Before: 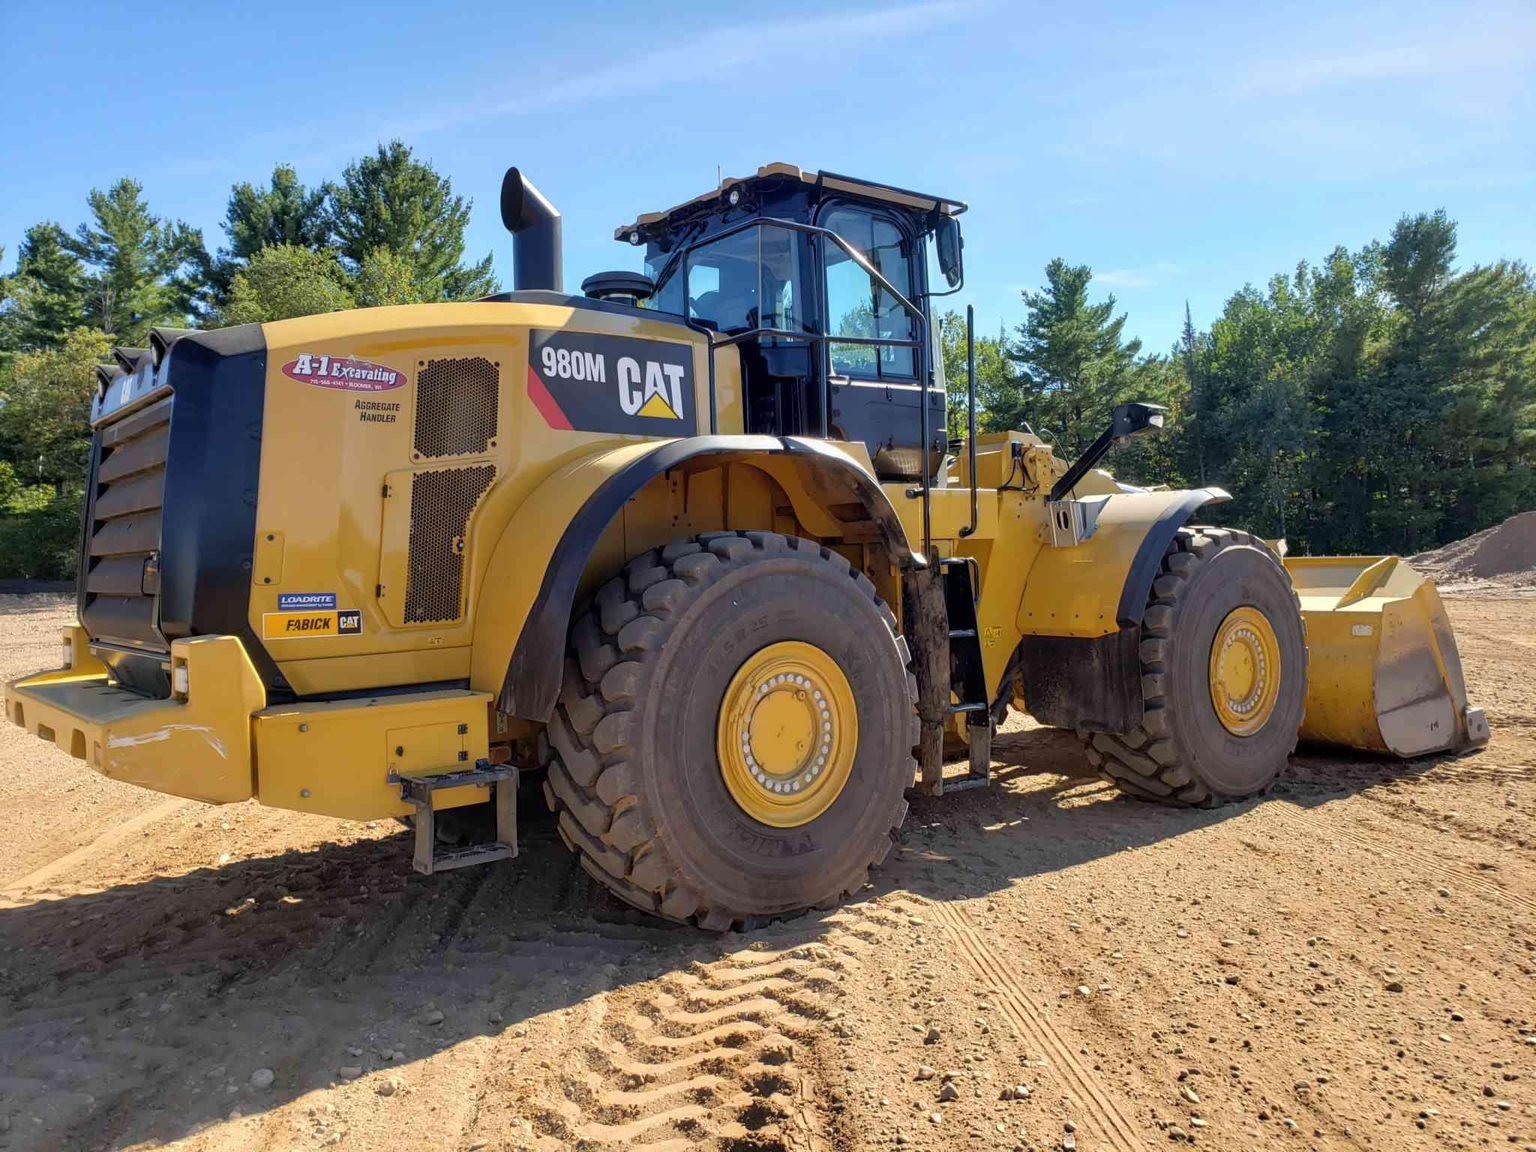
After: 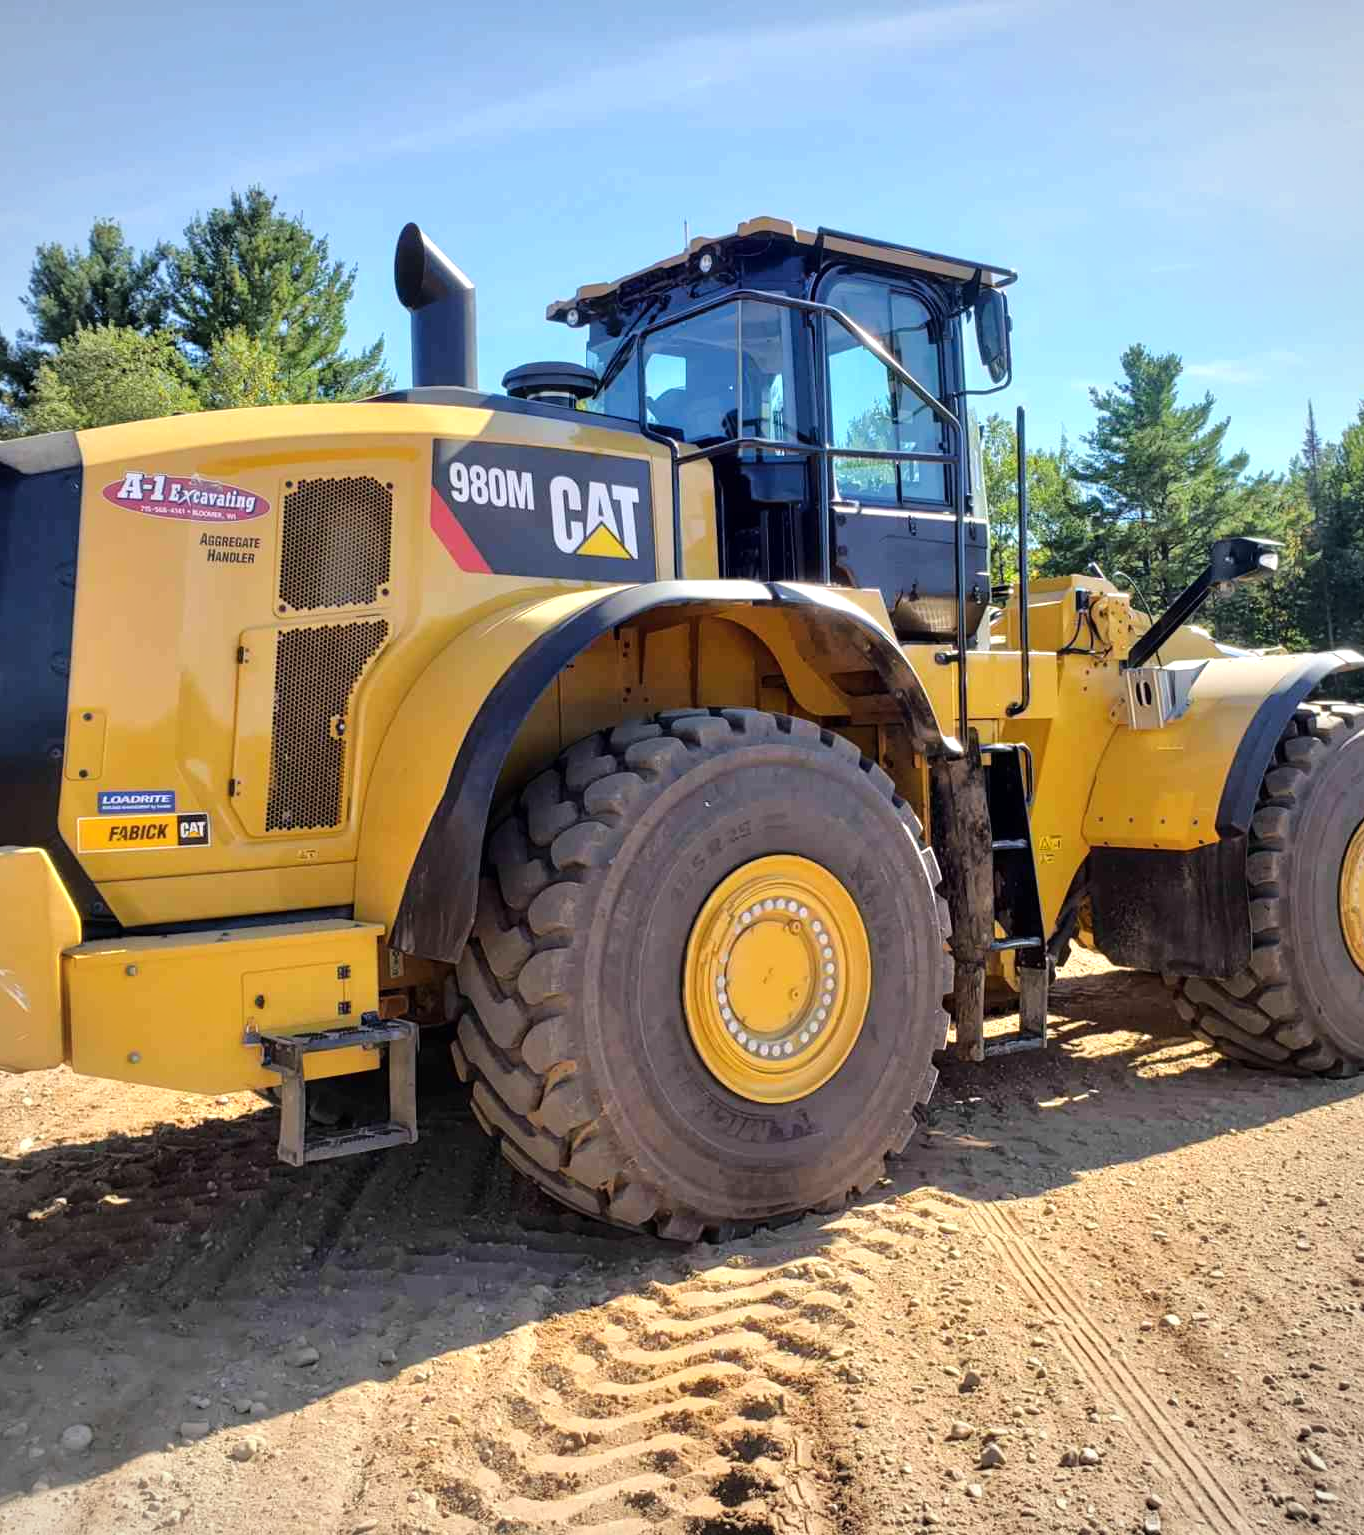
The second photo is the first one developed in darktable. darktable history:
tone equalizer: -8 EV 0.006 EV, -7 EV -0.029 EV, -6 EV 0.04 EV, -5 EV 0.045 EV, -4 EV 0.258 EV, -3 EV 0.676 EV, -2 EV 0.575 EV, -1 EV 0.211 EV, +0 EV 0.054 EV, mask exposure compensation -0.488 EV
color balance rgb: perceptual saturation grading › global saturation 0.803%, perceptual brilliance grading › highlights 2.615%, global vibrance 9.755%
crop and rotate: left 13.368%, right 20.004%
vignetting: brightness -0.212
